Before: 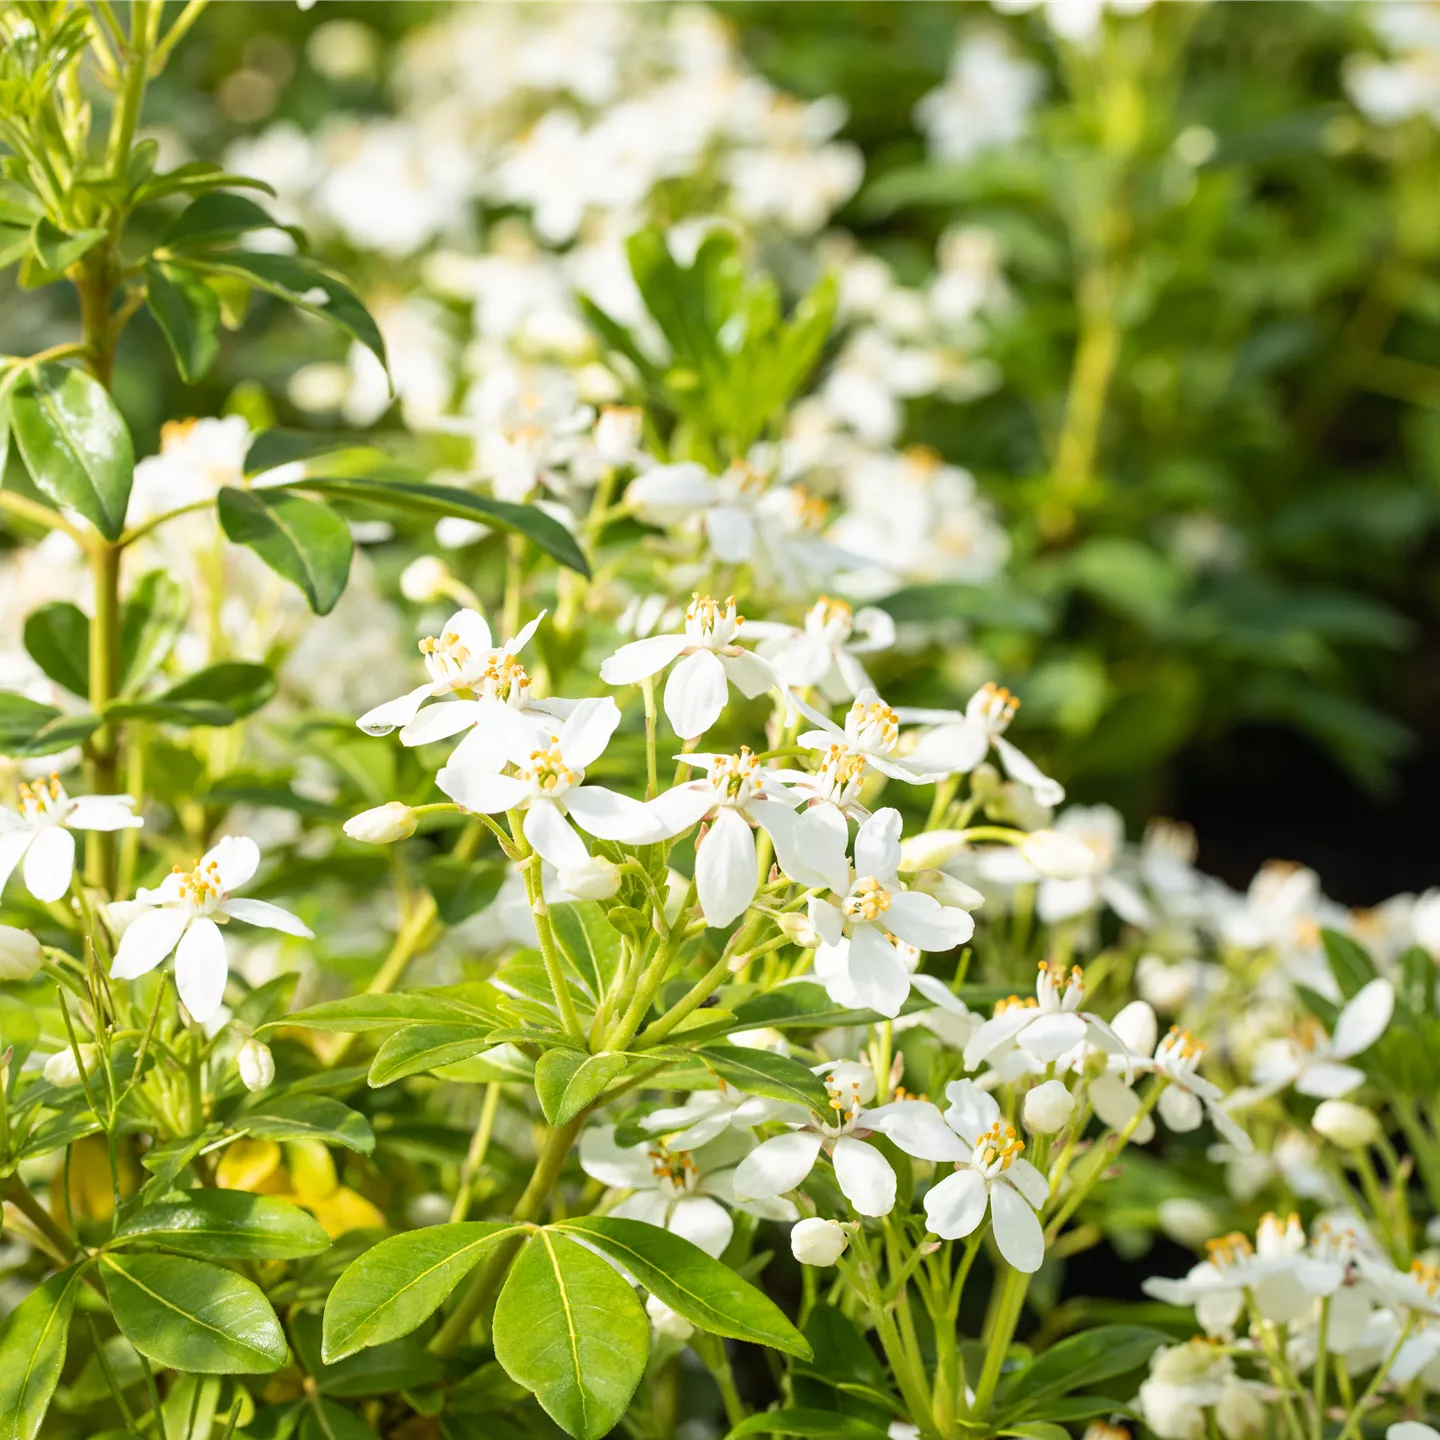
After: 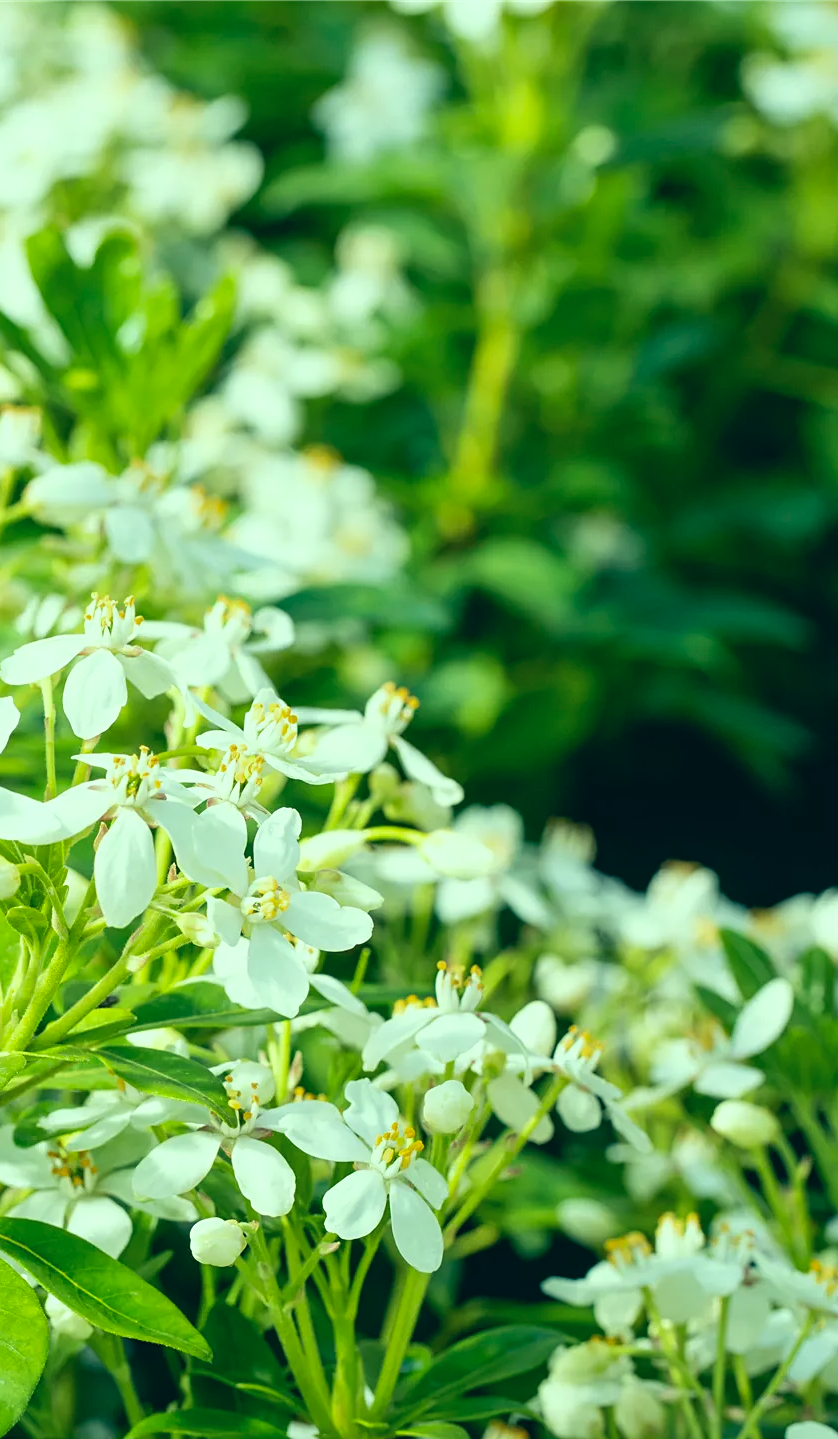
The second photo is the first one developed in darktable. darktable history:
sharpen: amount 0.217
crop: left 41.737%
color correction: highlights a* -19.32, highlights b* 9.8, shadows a* -19.65, shadows b* -11.19
